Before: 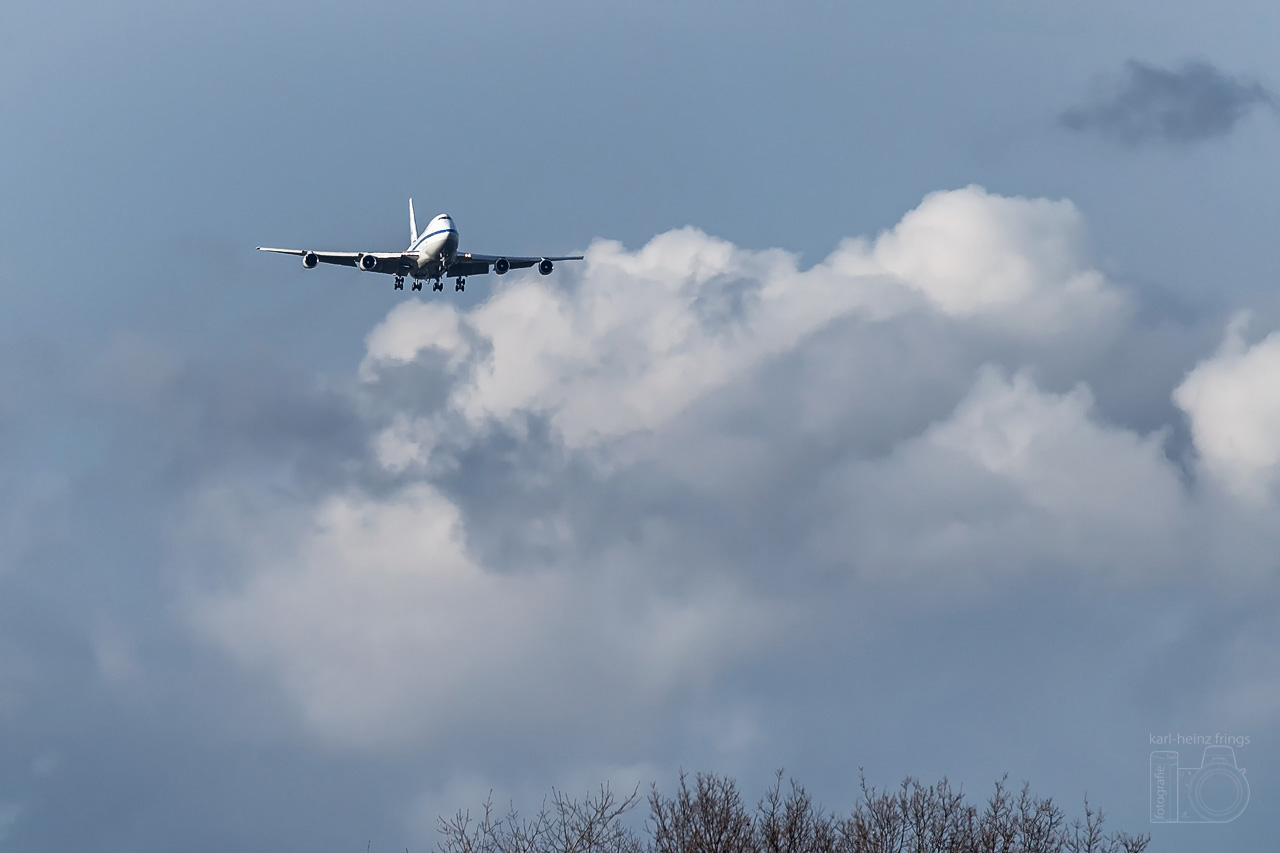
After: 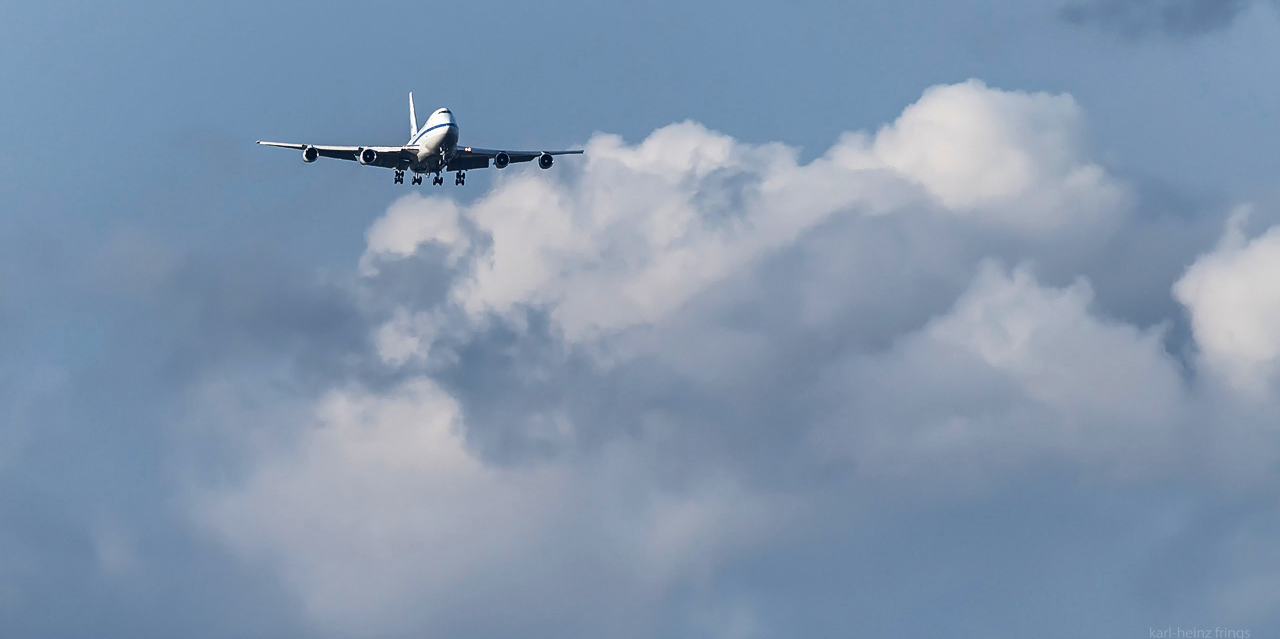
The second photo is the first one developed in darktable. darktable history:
velvia: on, module defaults
crop and rotate: top 12.5%, bottom 12.5%
